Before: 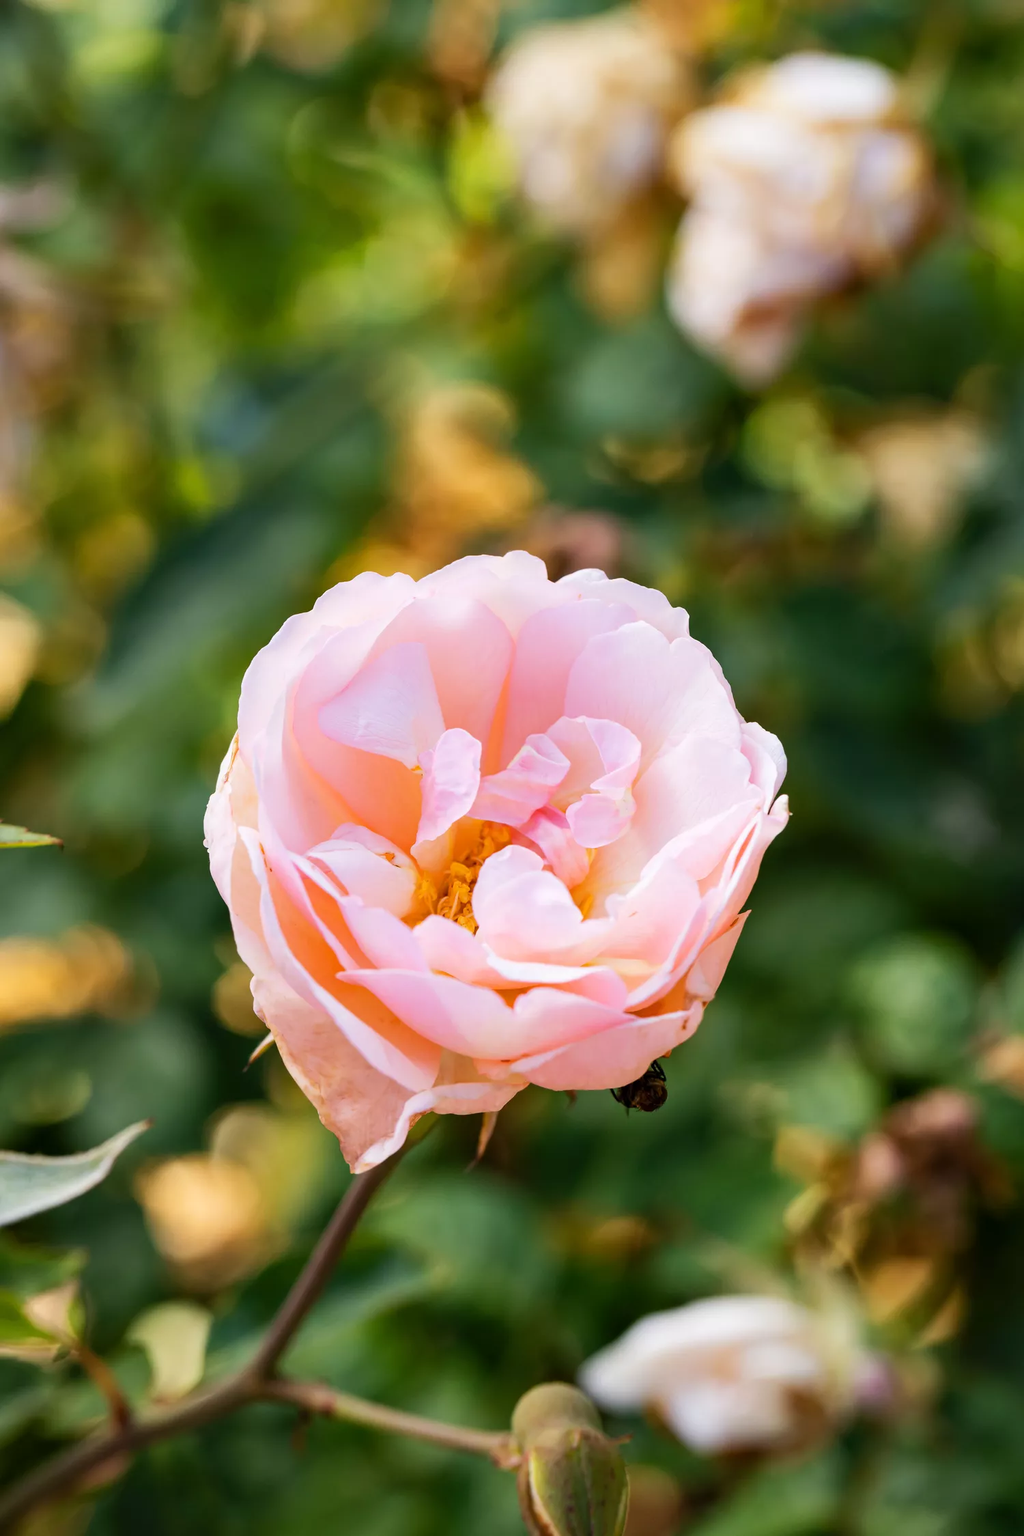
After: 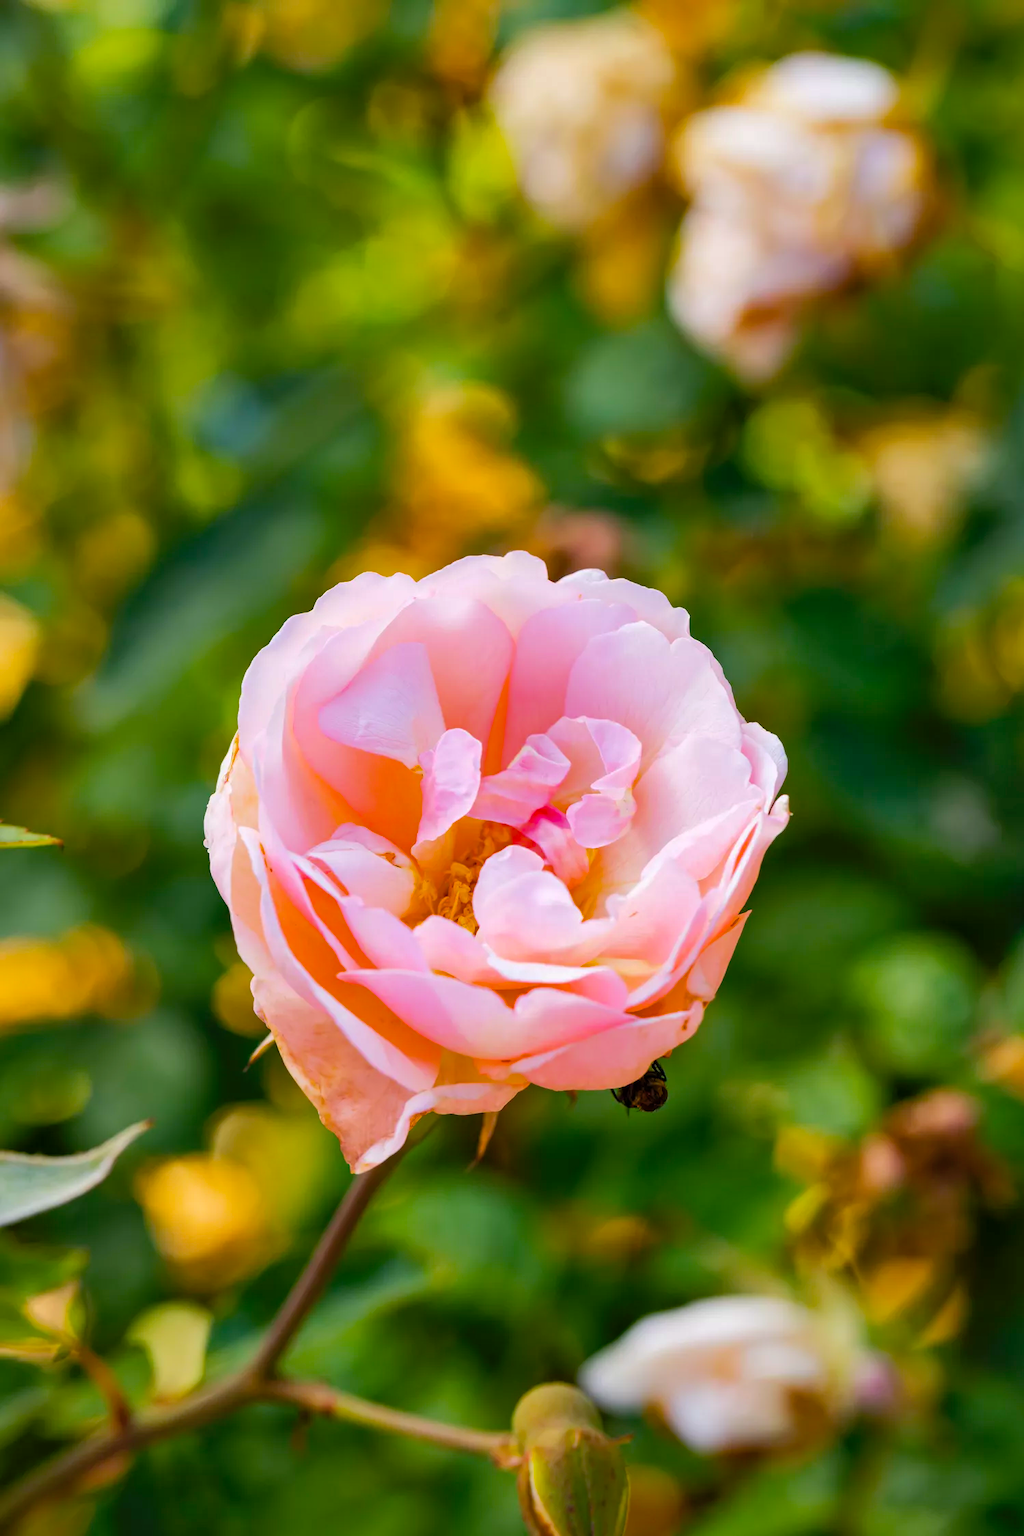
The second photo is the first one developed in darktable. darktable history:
color balance rgb: linear chroma grading › global chroma 15%, perceptual saturation grading › global saturation 30%
shadows and highlights: on, module defaults
